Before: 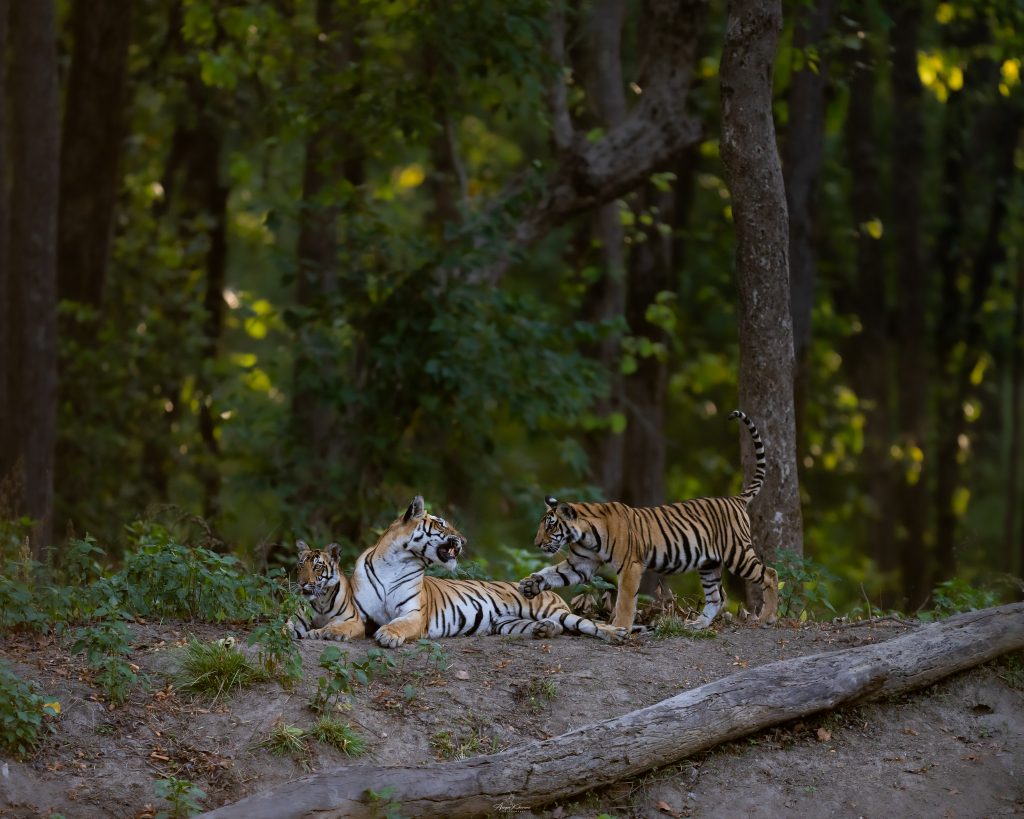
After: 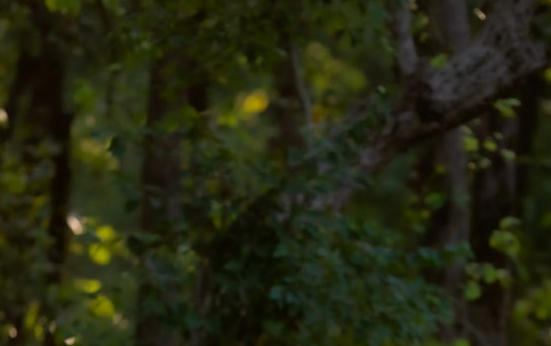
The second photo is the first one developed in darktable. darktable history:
crop: left 15.306%, top 9.065%, right 30.789%, bottom 48.638%
tone equalizer: -8 EV -0.002 EV, -7 EV 0.005 EV, -6 EV -0.009 EV, -5 EV 0.011 EV, -4 EV -0.012 EV, -3 EV 0.007 EV, -2 EV -0.062 EV, -1 EV -0.293 EV, +0 EV -0.582 EV, smoothing diameter 2%, edges refinement/feathering 20, mask exposure compensation -1.57 EV, filter diffusion 5
exposure: exposure -0.21 EV, compensate highlight preservation false
